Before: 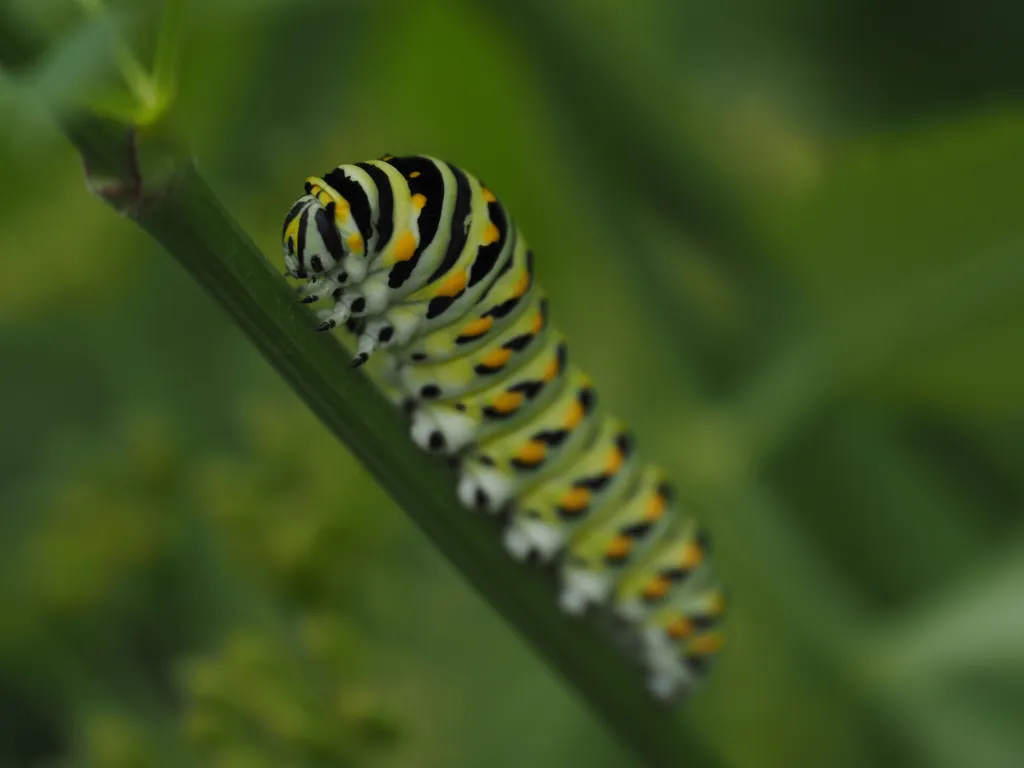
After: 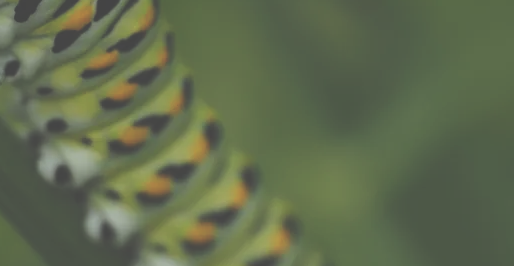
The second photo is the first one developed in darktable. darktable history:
exposure: black level correction -0.062, exposure -0.05 EV, compensate highlight preservation false
crop: left 36.607%, top 34.735%, right 13.146%, bottom 30.611%
